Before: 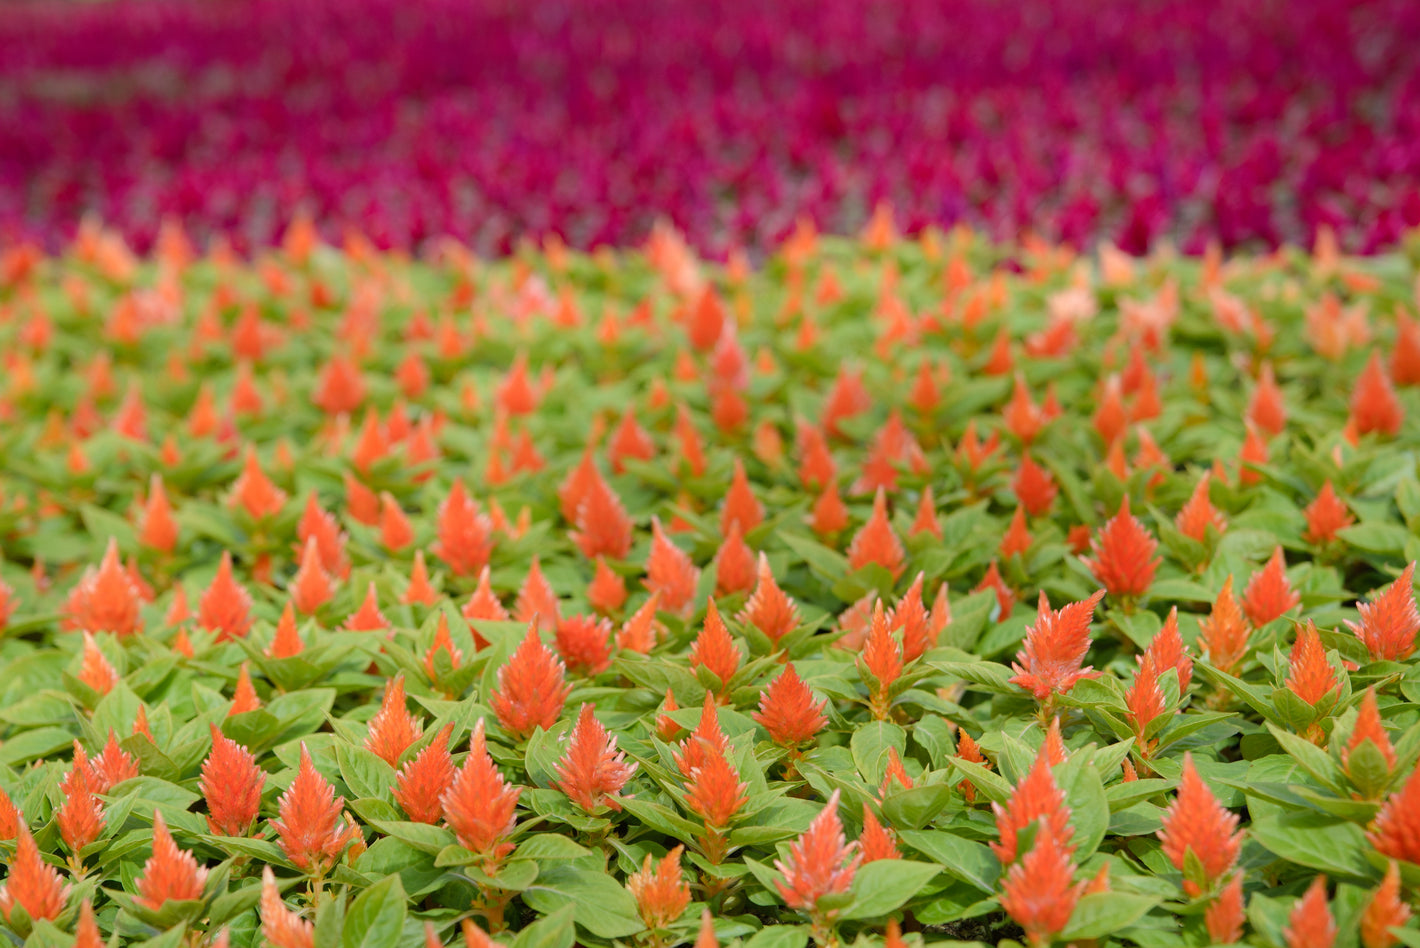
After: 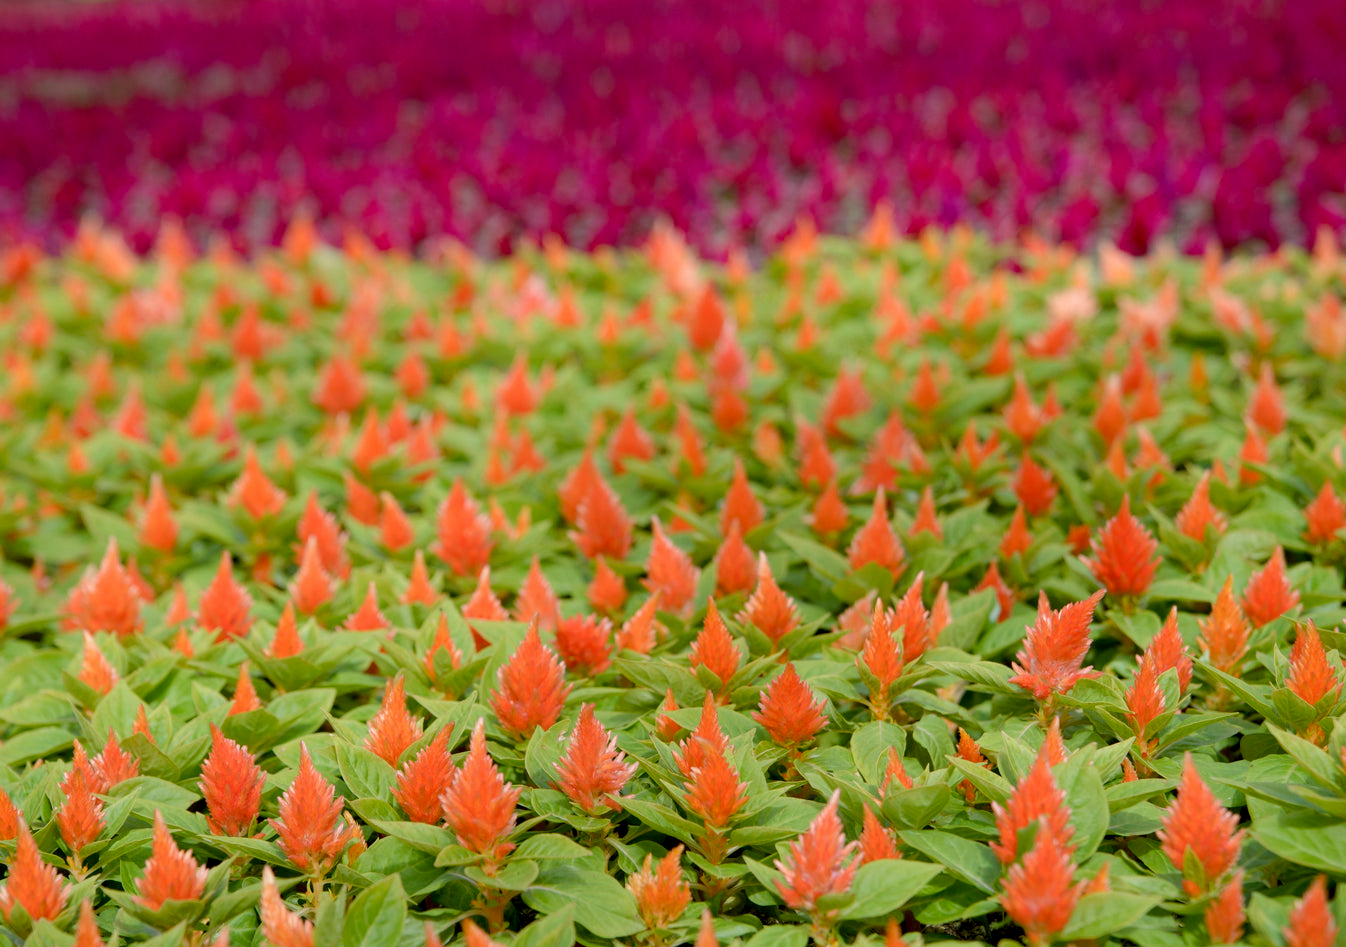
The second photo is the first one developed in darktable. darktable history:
exposure: black level correction 0.009, compensate highlight preservation false
crop and rotate: right 5.167%
